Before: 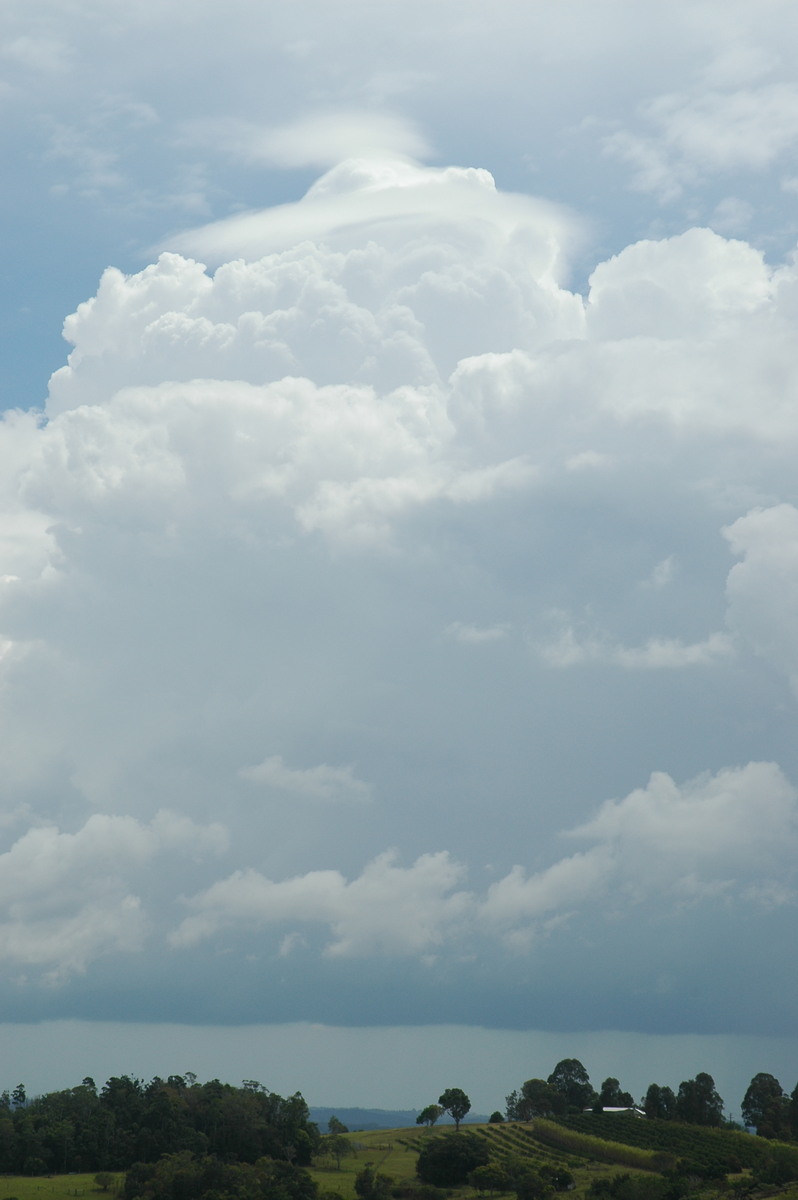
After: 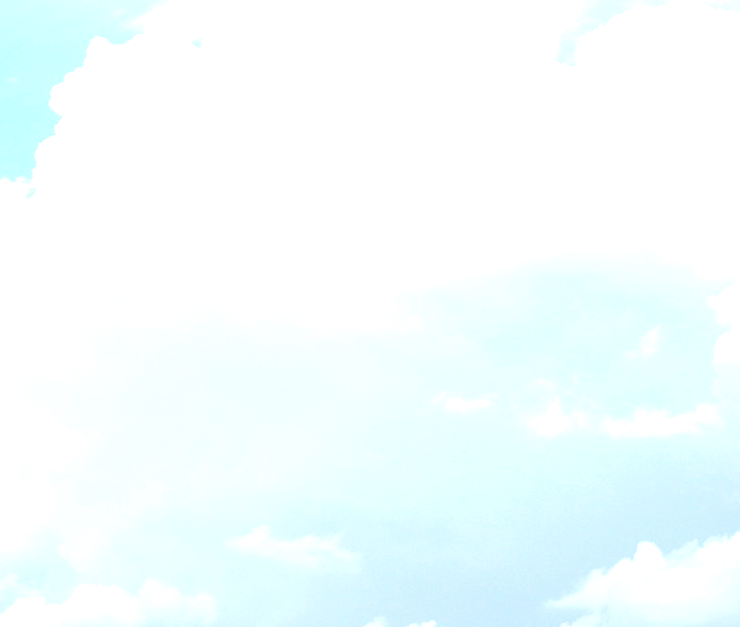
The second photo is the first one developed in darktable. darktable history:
local contrast: on, module defaults
exposure: black level correction 0, exposure 1.45 EV, compensate exposure bias true, compensate highlight preservation false
crop: left 1.744%, top 19.225%, right 5.069%, bottom 28.357%
tone curve: curves: ch0 [(0.021, 0) (0.104, 0.052) (0.496, 0.526) (0.737, 0.783) (1, 1)], color space Lab, linked channels, preserve colors none
